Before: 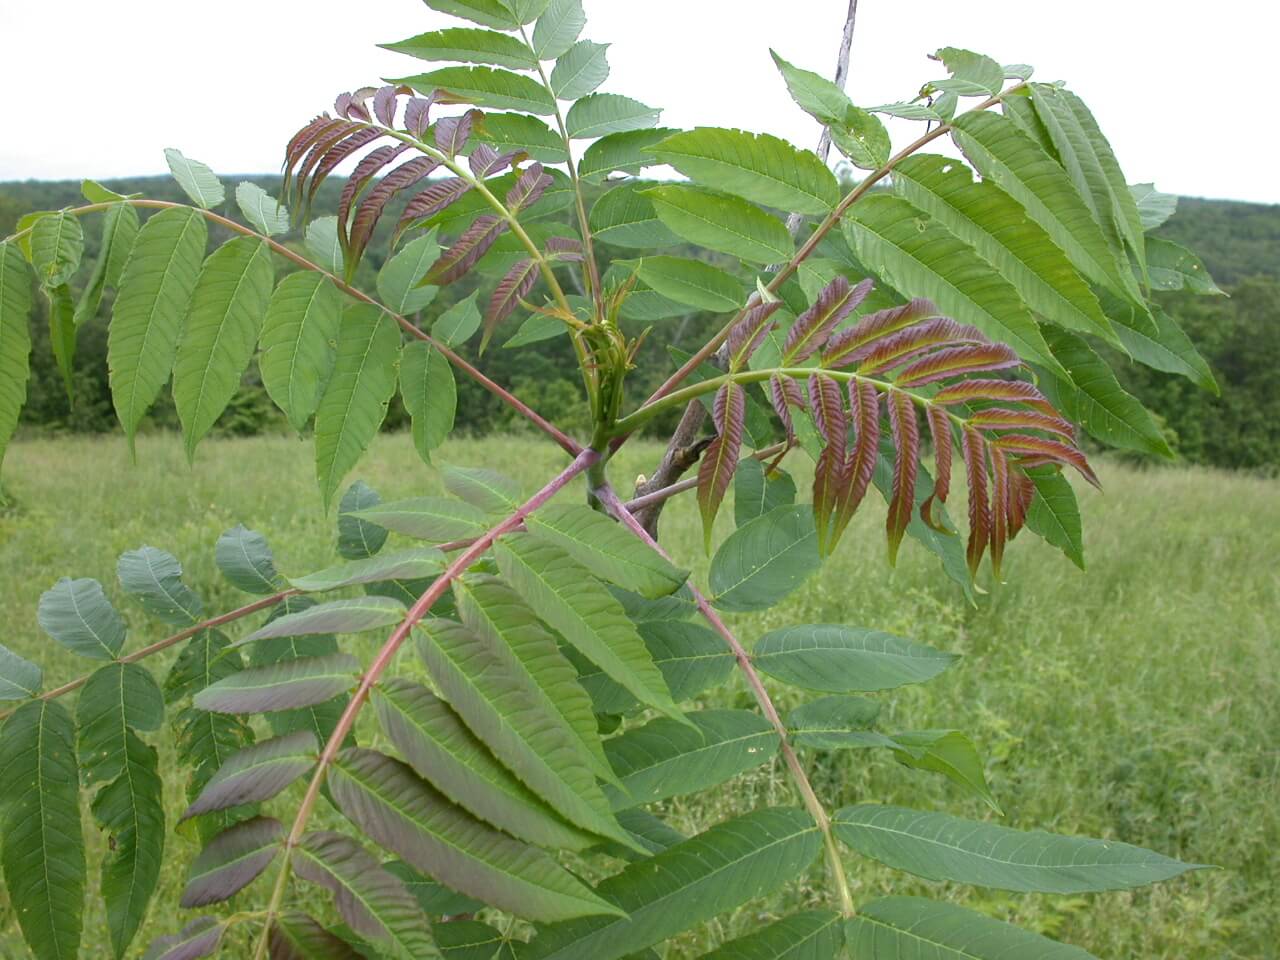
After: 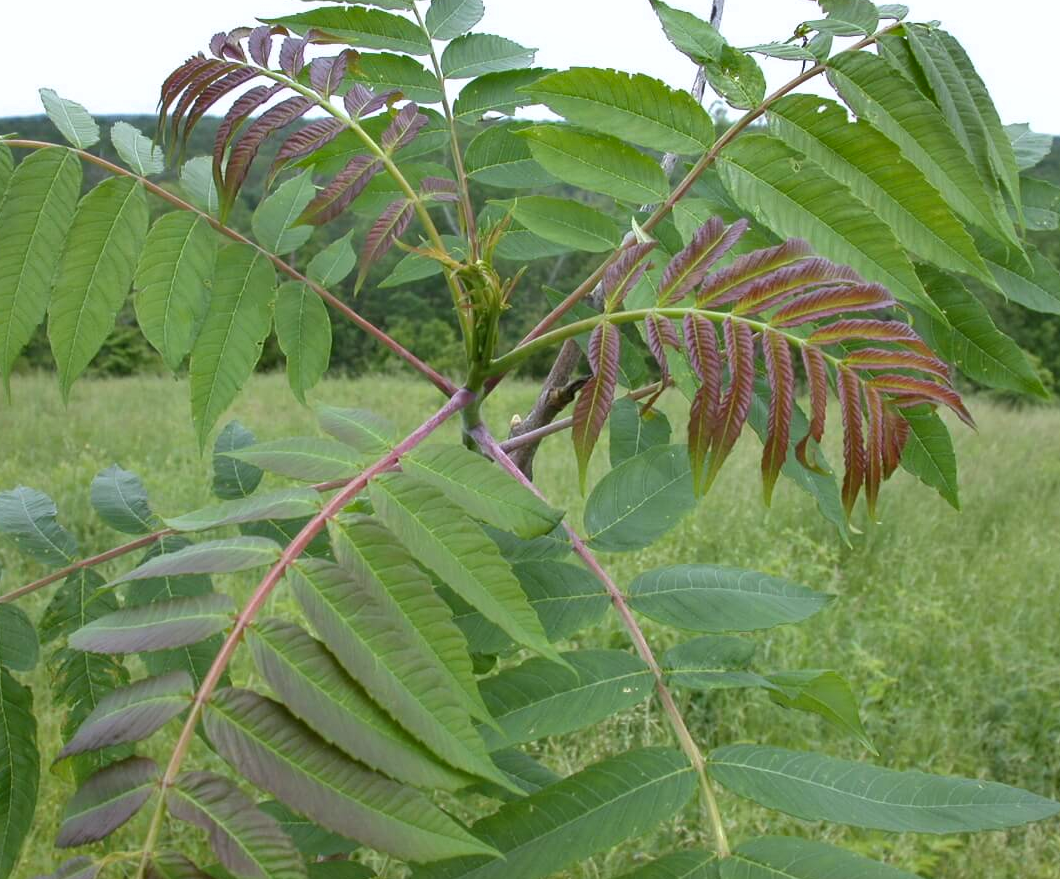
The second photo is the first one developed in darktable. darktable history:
shadows and highlights: low approximation 0.01, soften with gaussian
crop: left 9.807%, top 6.259%, right 7.334%, bottom 2.177%
white balance: red 0.983, blue 1.036
